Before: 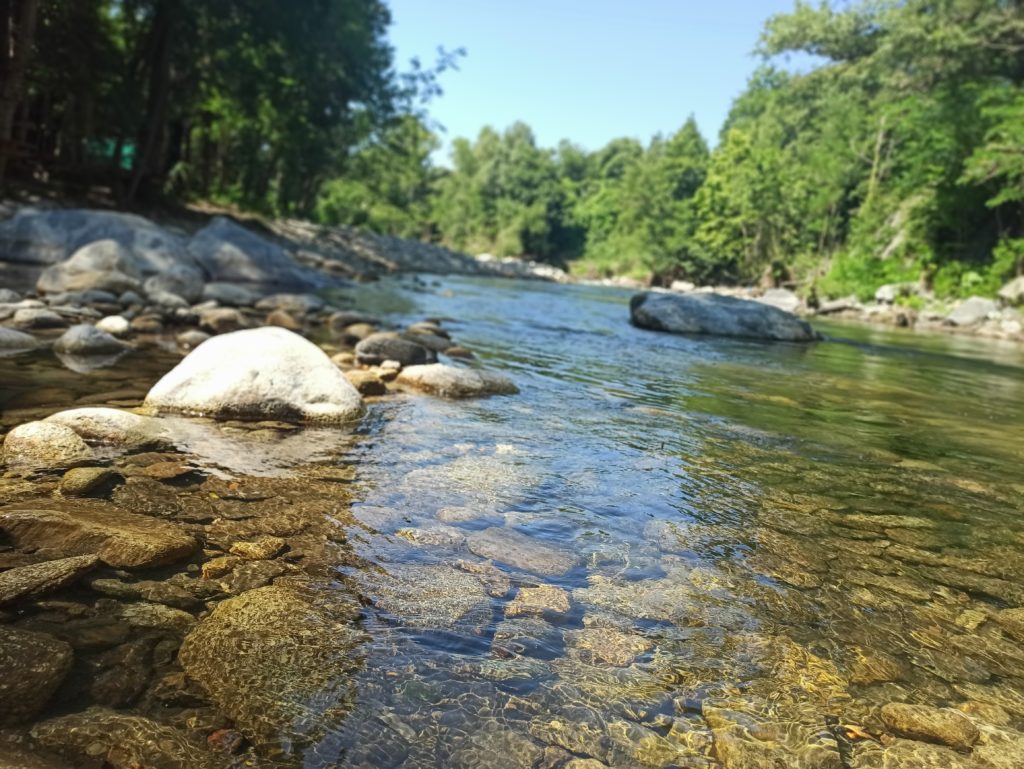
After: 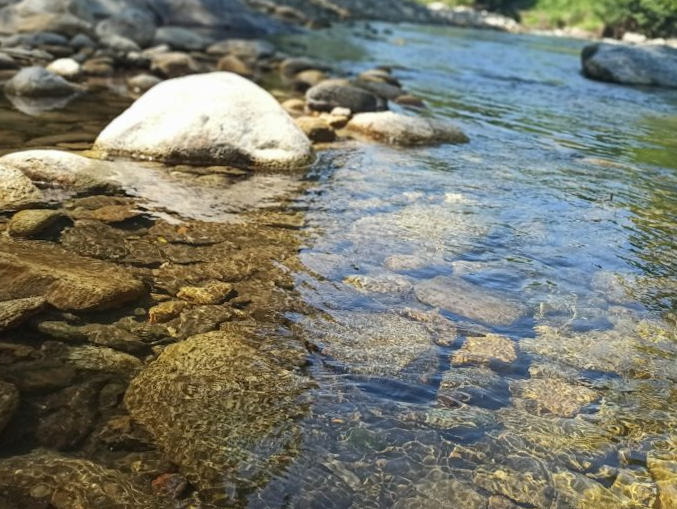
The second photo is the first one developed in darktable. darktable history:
crop and rotate: angle -0.923°, left 4.003%, top 32.273%, right 28.389%
